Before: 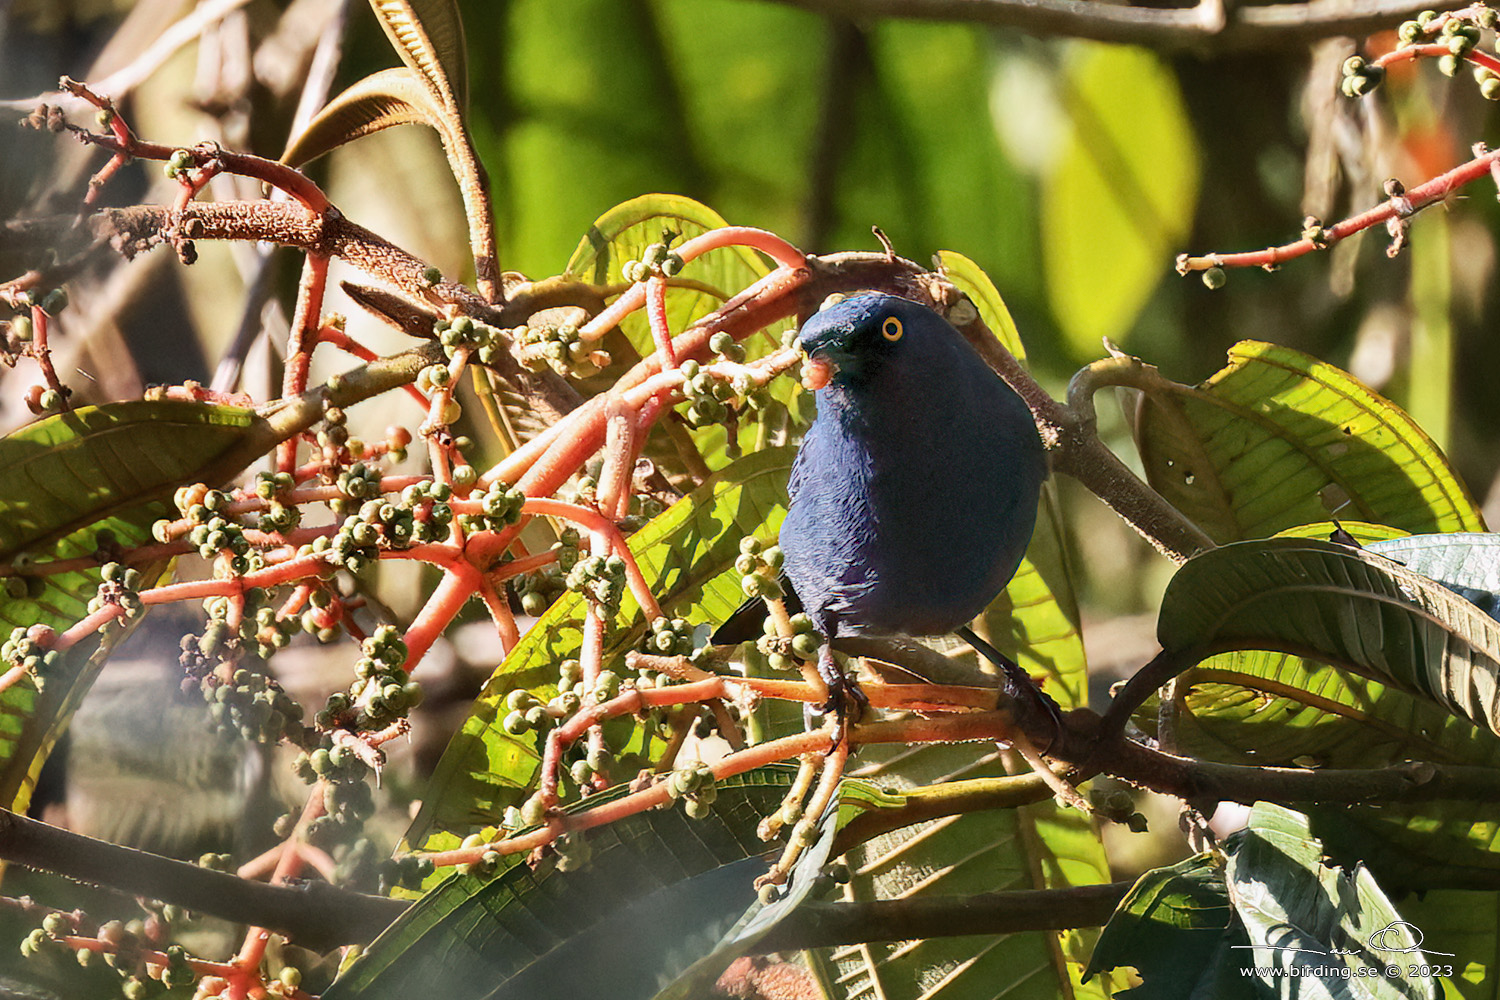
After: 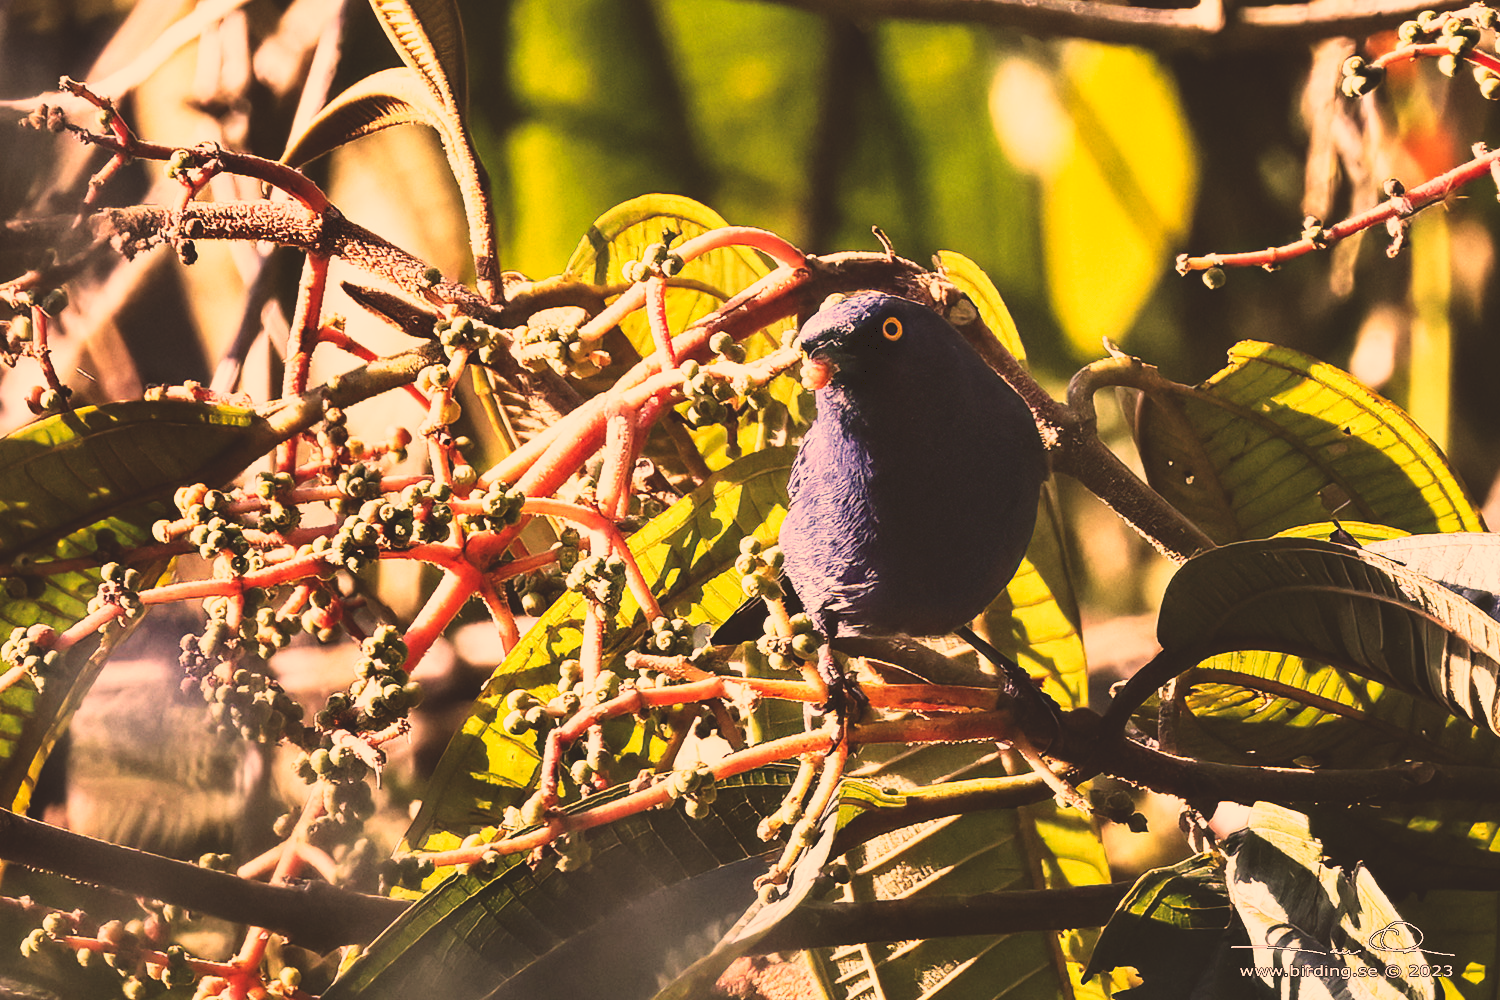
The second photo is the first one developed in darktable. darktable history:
white balance: red 0.988, blue 1.017
tone curve: curves: ch0 [(0, 0) (0.003, 0.142) (0.011, 0.142) (0.025, 0.147) (0.044, 0.147) (0.069, 0.152) (0.1, 0.16) (0.136, 0.172) (0.177, 0.193) (0.224, 0.221) (0.277, 0.264) (0.335, 0.322) (0.399, 0.399) (0.468, 0.49) (0.543, 0.593) (0.623, 0.723) (0.709, 0.841) (0.801, 0.925) (0.898, 0.976) (1, 1)], preserve colors none
color correction: highlights a* 40, highlights b* 40, saturation 0.69
